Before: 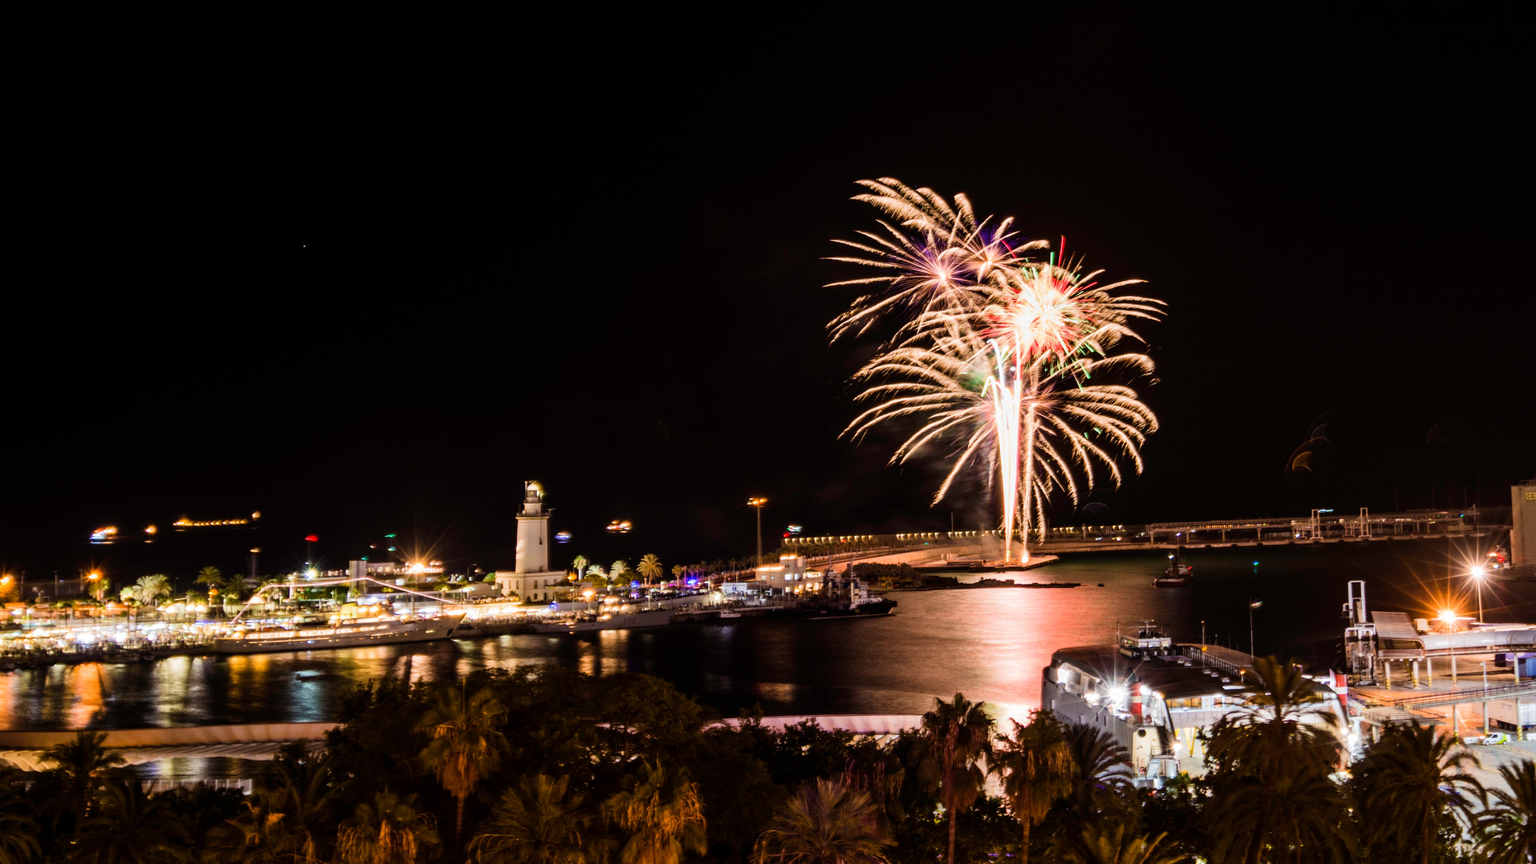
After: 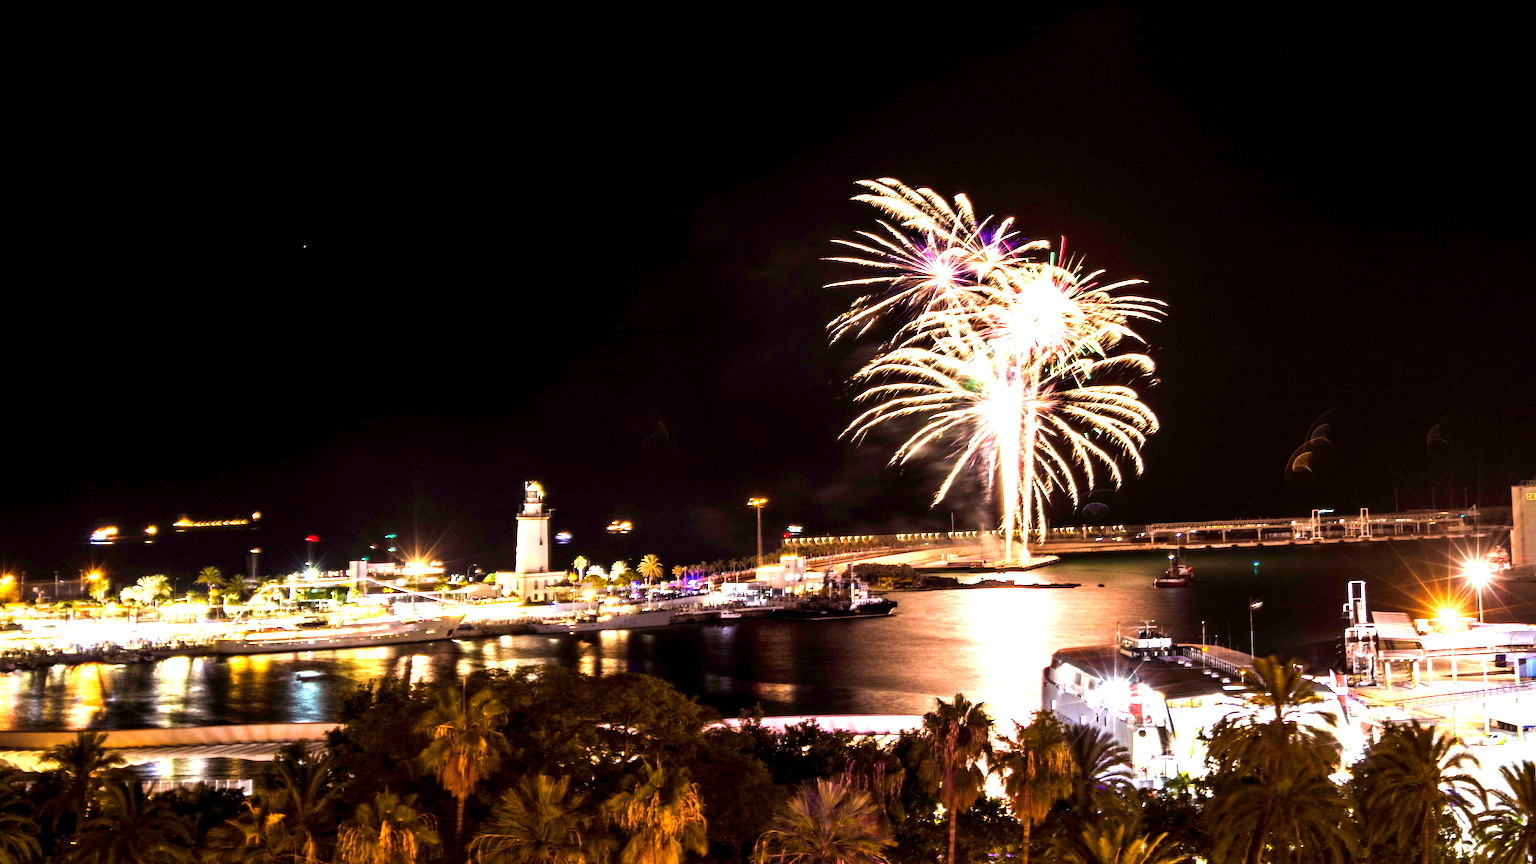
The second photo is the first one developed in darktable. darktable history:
white balance: red 0.984, blue 1.059
exposure: black level correction 0.001, exposure 1.735 EV, compensate highlight preservation false
